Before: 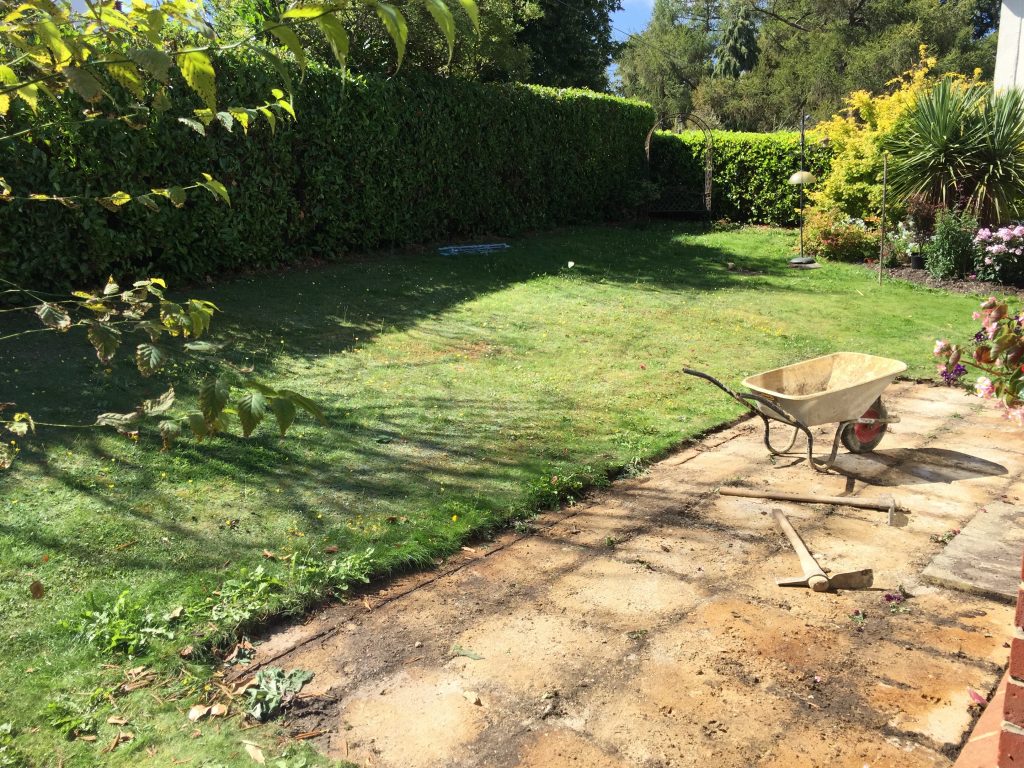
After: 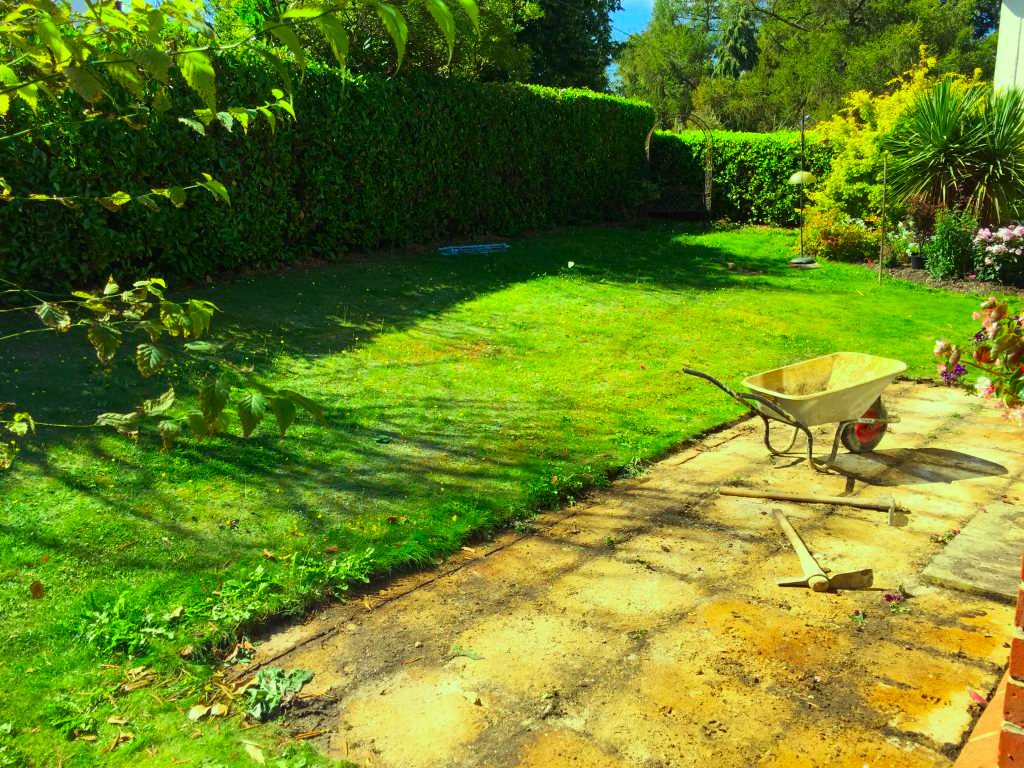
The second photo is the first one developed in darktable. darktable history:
levels: levels [0, 0.498, 1]
contrast brightness saturation: saturation -0.04
color correction: highlights a* -10.77, highlights b* 9.8, saturation 1.72
